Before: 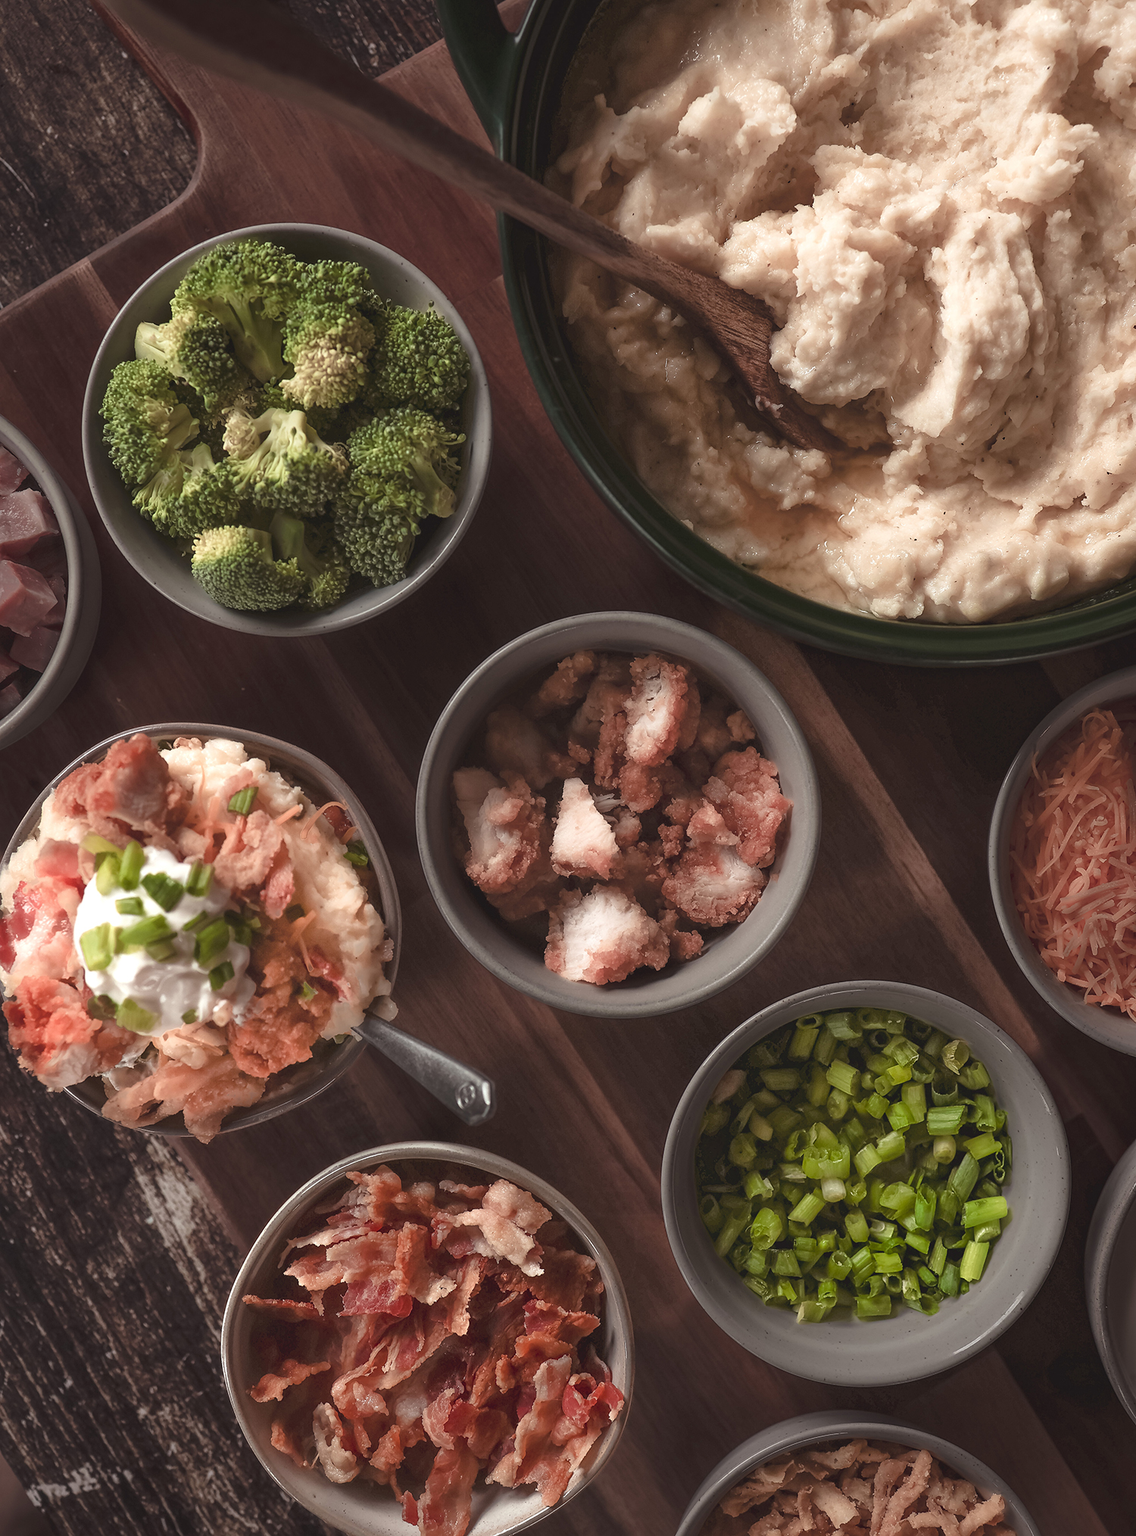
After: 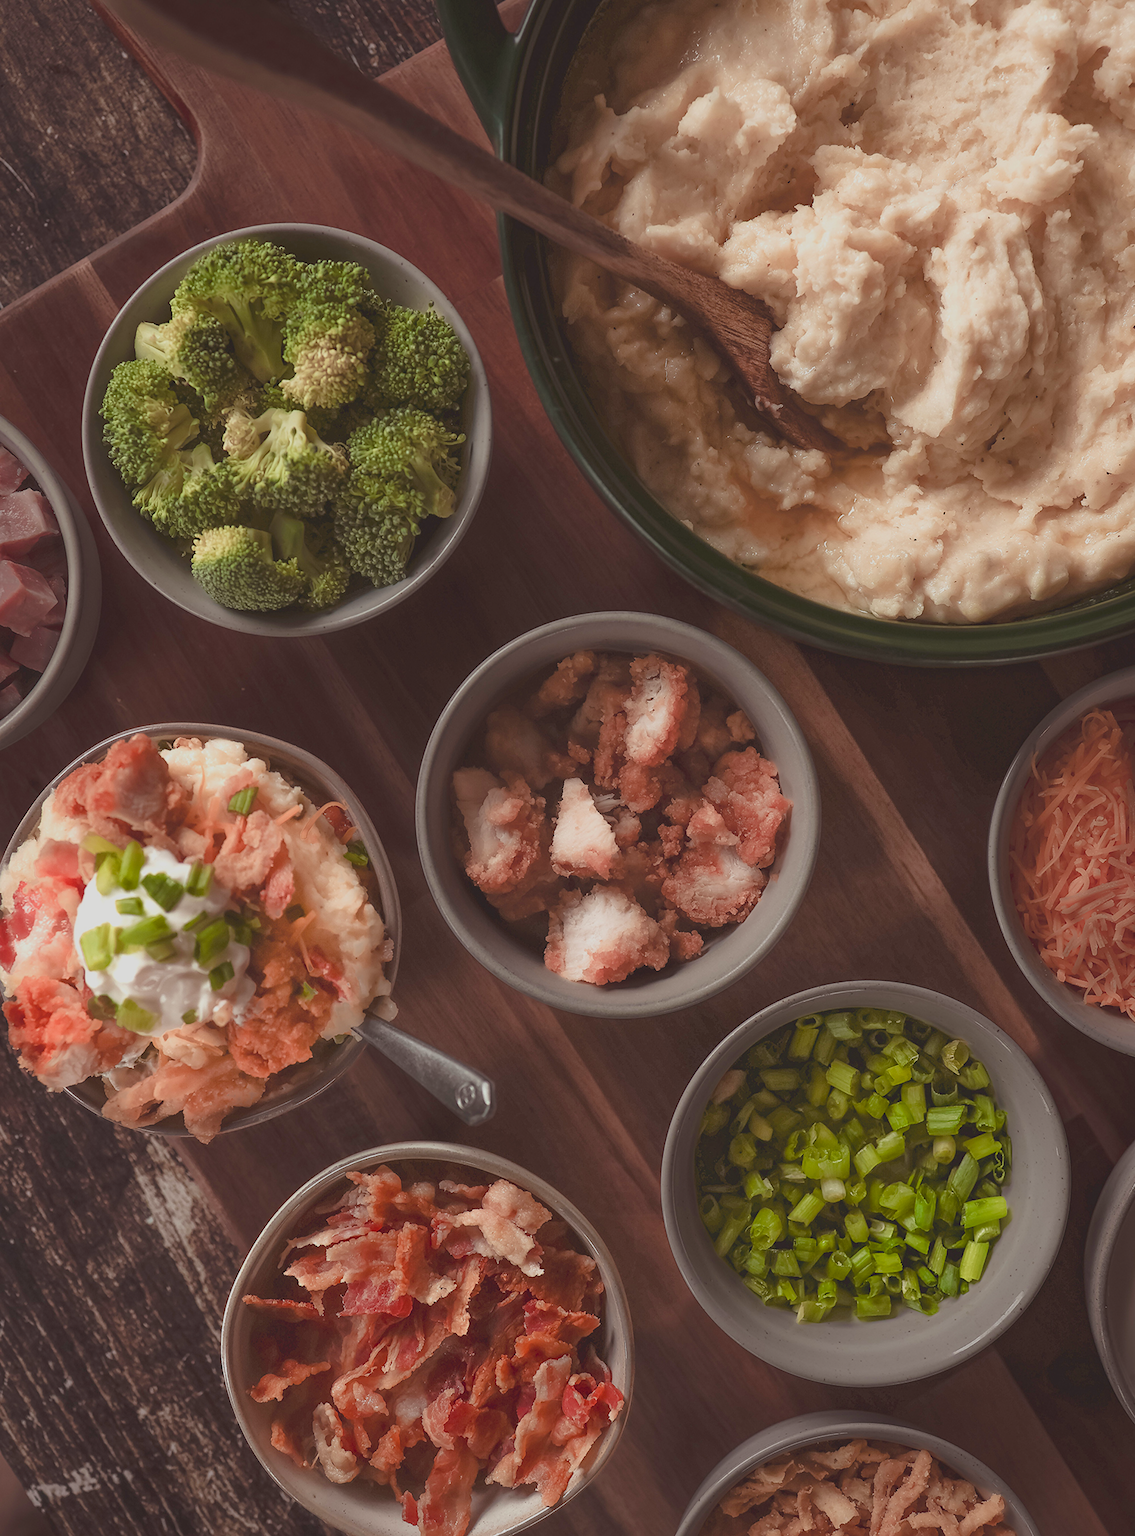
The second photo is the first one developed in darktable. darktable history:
color balance rgb: power › luminance 1.041%, power › chroma 0.394%, power › hue 33.59°, linear chroma grading › global chroma 9.686%, perceptual saturation grading › global saturation 0.091%, contrast -20.573%
